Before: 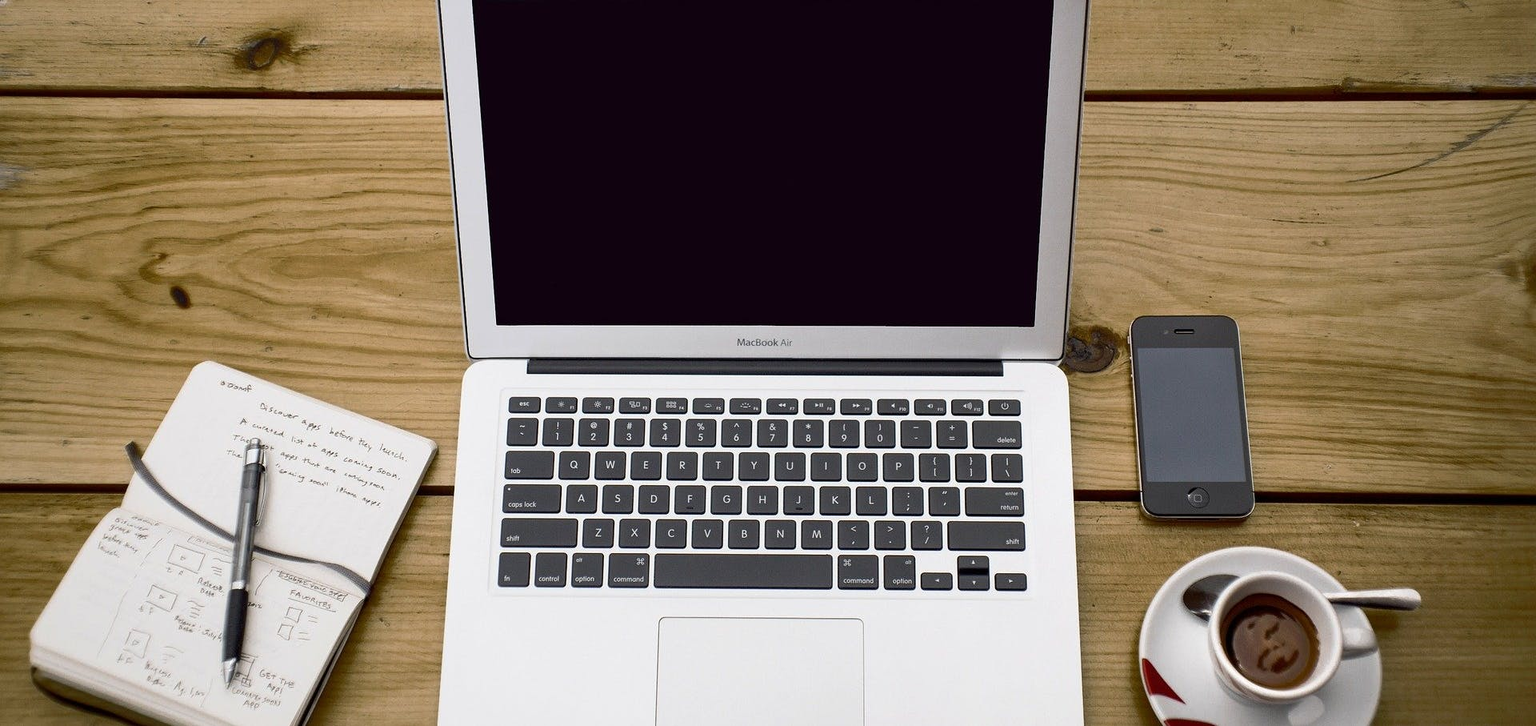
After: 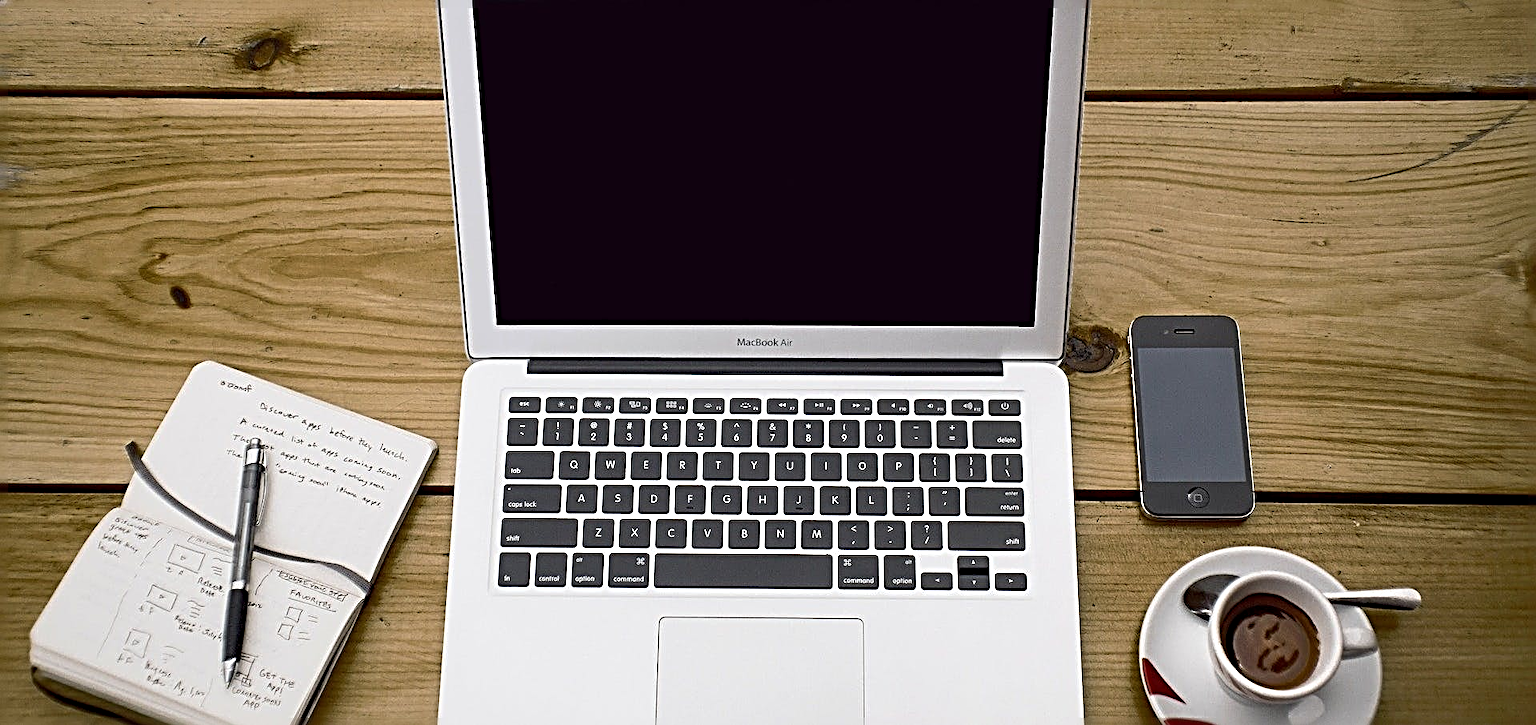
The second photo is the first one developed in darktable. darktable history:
sharpen: radius 3.738, amount 0.932
